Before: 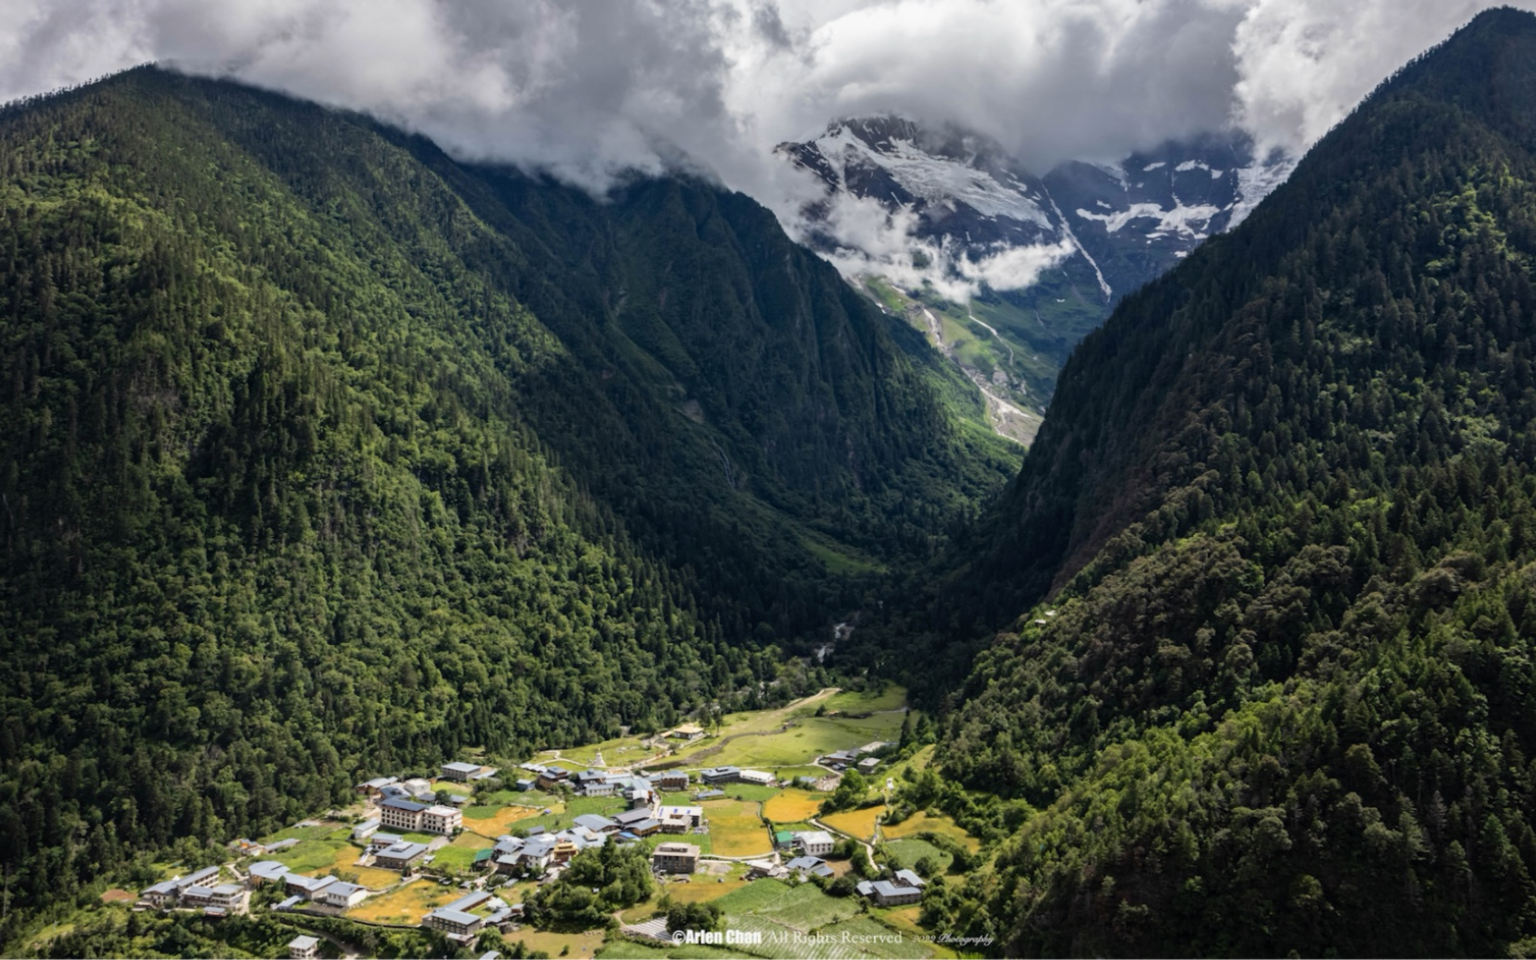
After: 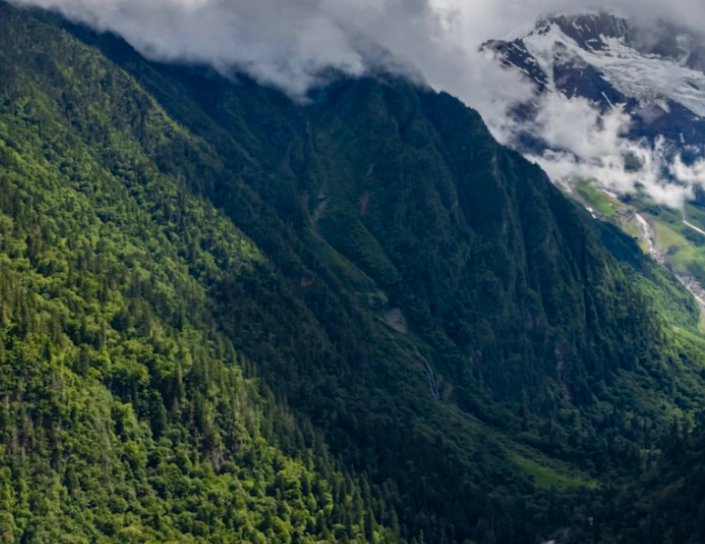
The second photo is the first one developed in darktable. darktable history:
crop: left 20.421%, top 10.854%, right 35.474%, bottom 34.623%
color balance rgb: power › hue 312.42°, perceptual saturation grading › global saturation 20%, perceptual saturation grading › highlights -25.469%, perceptual saturation grading › shadows 49.529%
